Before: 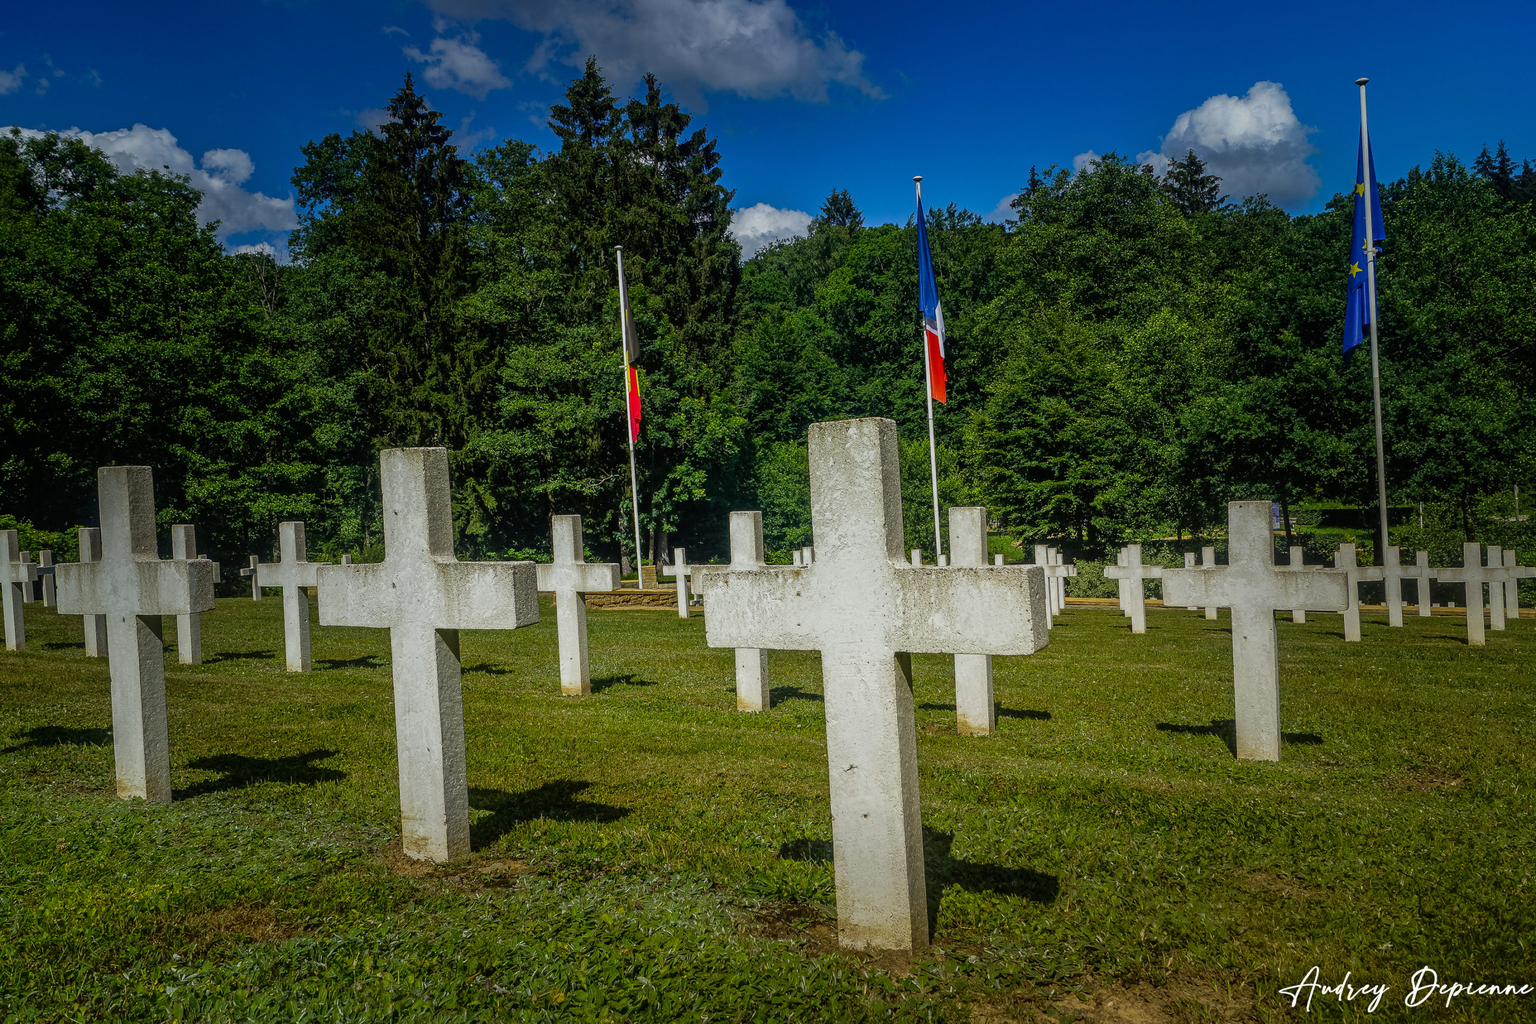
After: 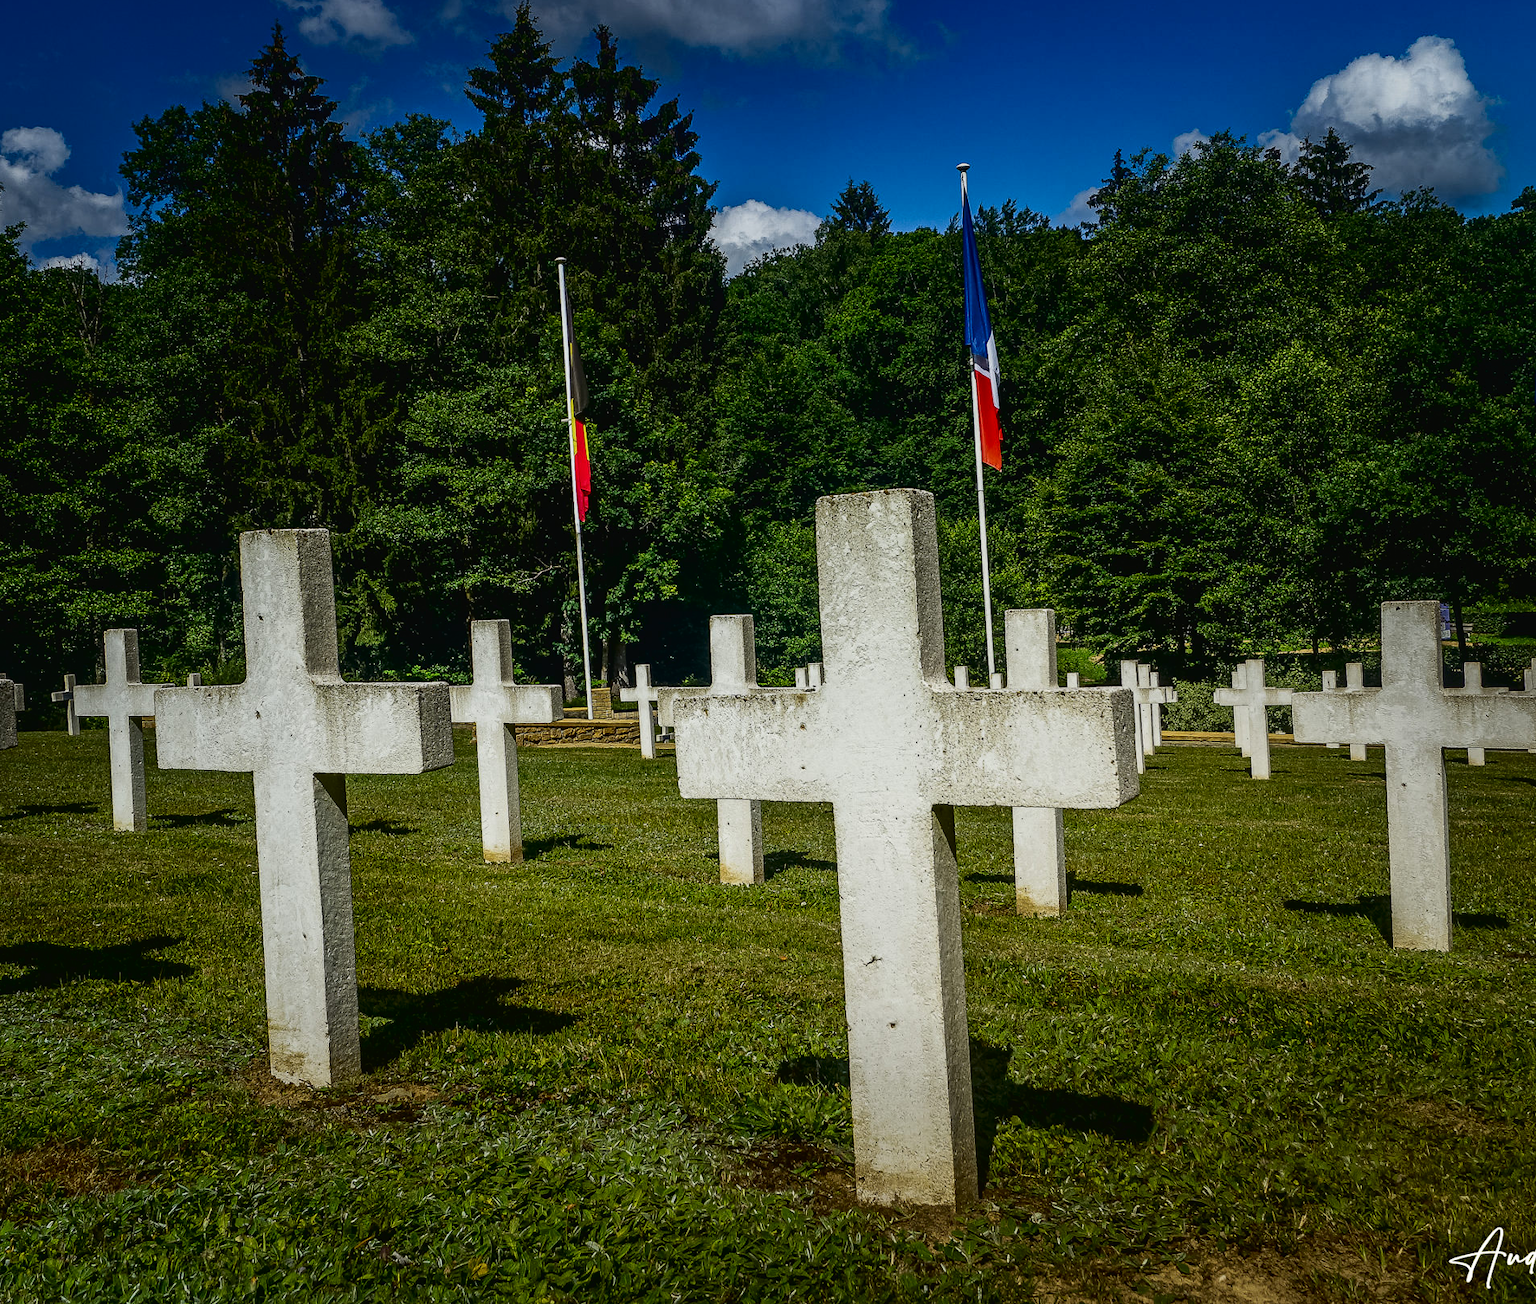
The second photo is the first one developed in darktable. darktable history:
crop and rotate: left 13.164%, top 5.355%, right 12.535%
tone curve: curves: ch0 [(0, 0) (0.003, 0.02) (0.011, 0.021) (0.025, 0.022) (0.044, 0.023) (0.069, 0.026) (0.1, 0.04) (0.136, 0.06) (0.177, 0.092) (0.224, 0.127) (0.277, 0.176) (0.335, 0.258) (0.399, 0.349) (0.468, 0.444) (0.543, 0.546) (0.623, 0.649) (0.709, 0.754) (0.801, 0.842) (0.898, 0.922) (1, 1)], color space Lab, independent channels, preserve colors none
